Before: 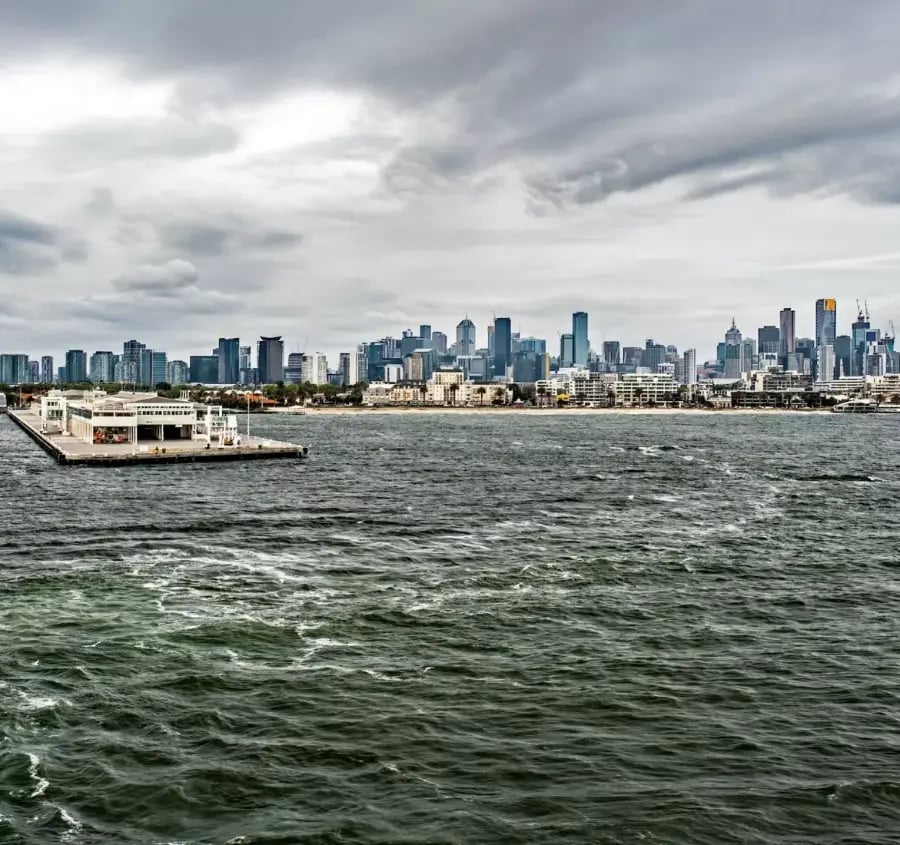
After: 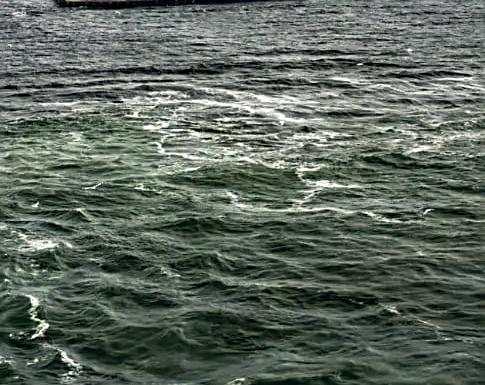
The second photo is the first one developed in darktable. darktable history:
crop and rotate: top 54.248%, right 46.014%, bottom 0.171%
sharpen: on, module defaults
color correction: highlights a* 0.284, highlights b* 2.72, shadows a* -0.755, shadows b* -4.45
exposure: exposure 0.128 EV, compensate highlight preservation false
